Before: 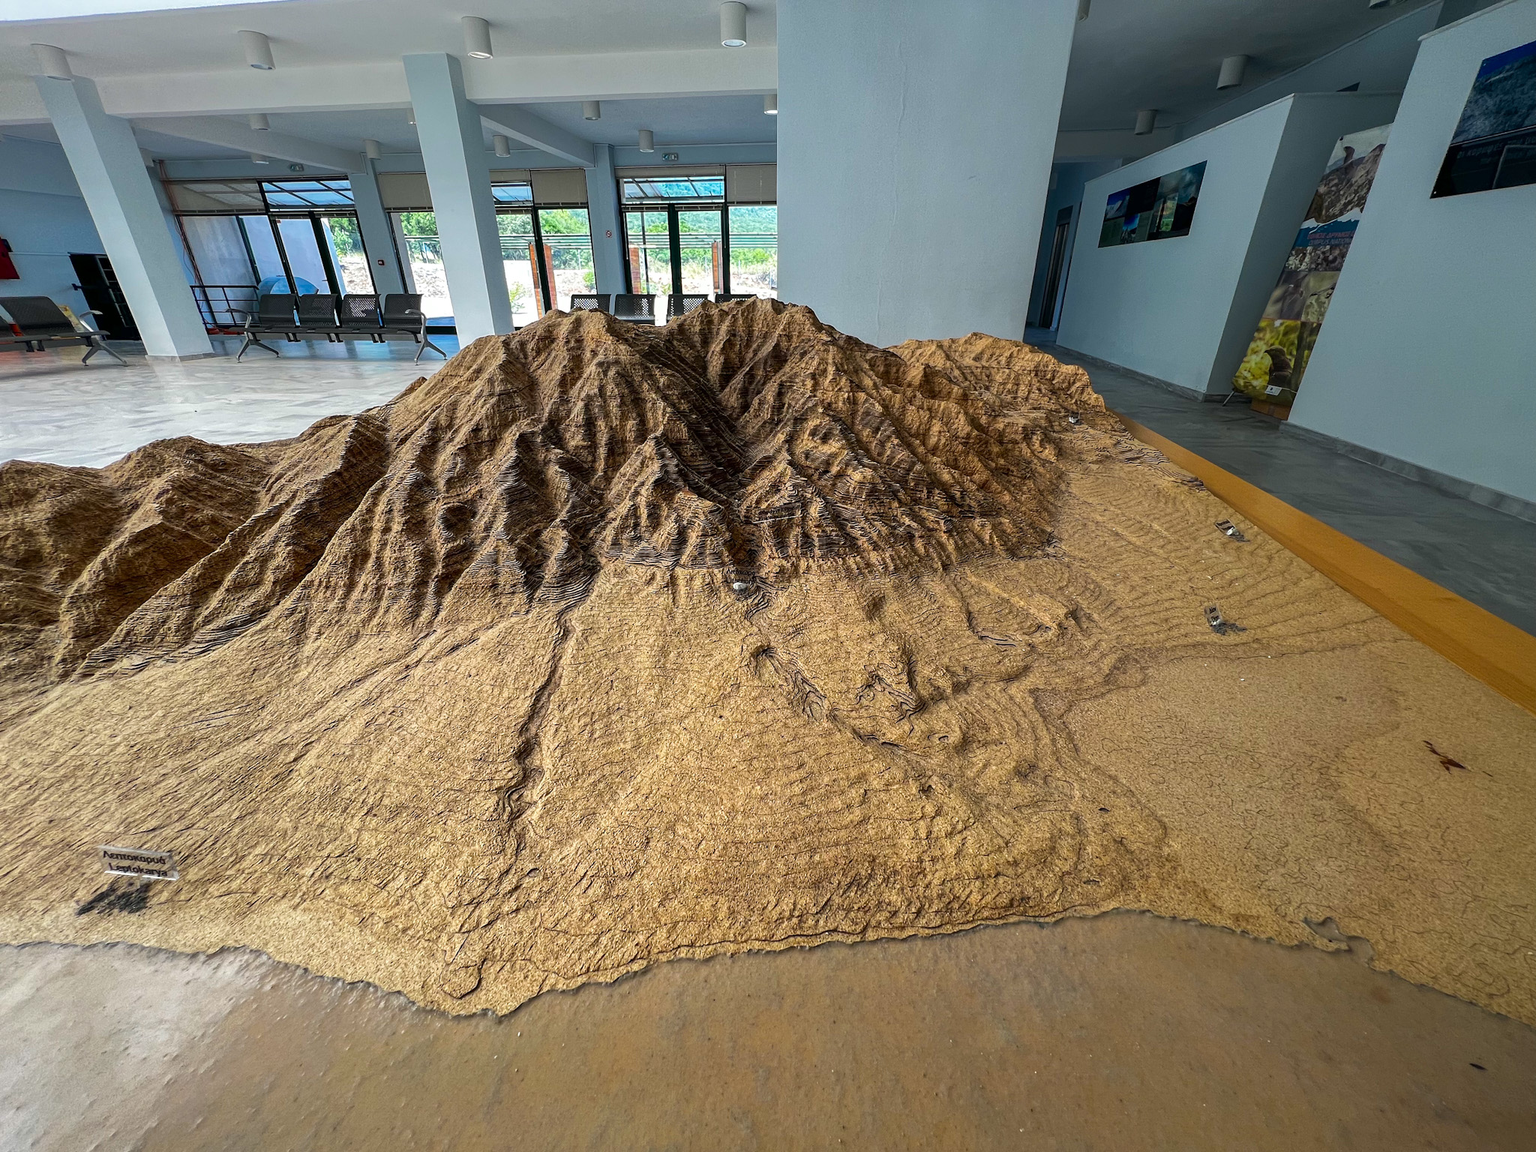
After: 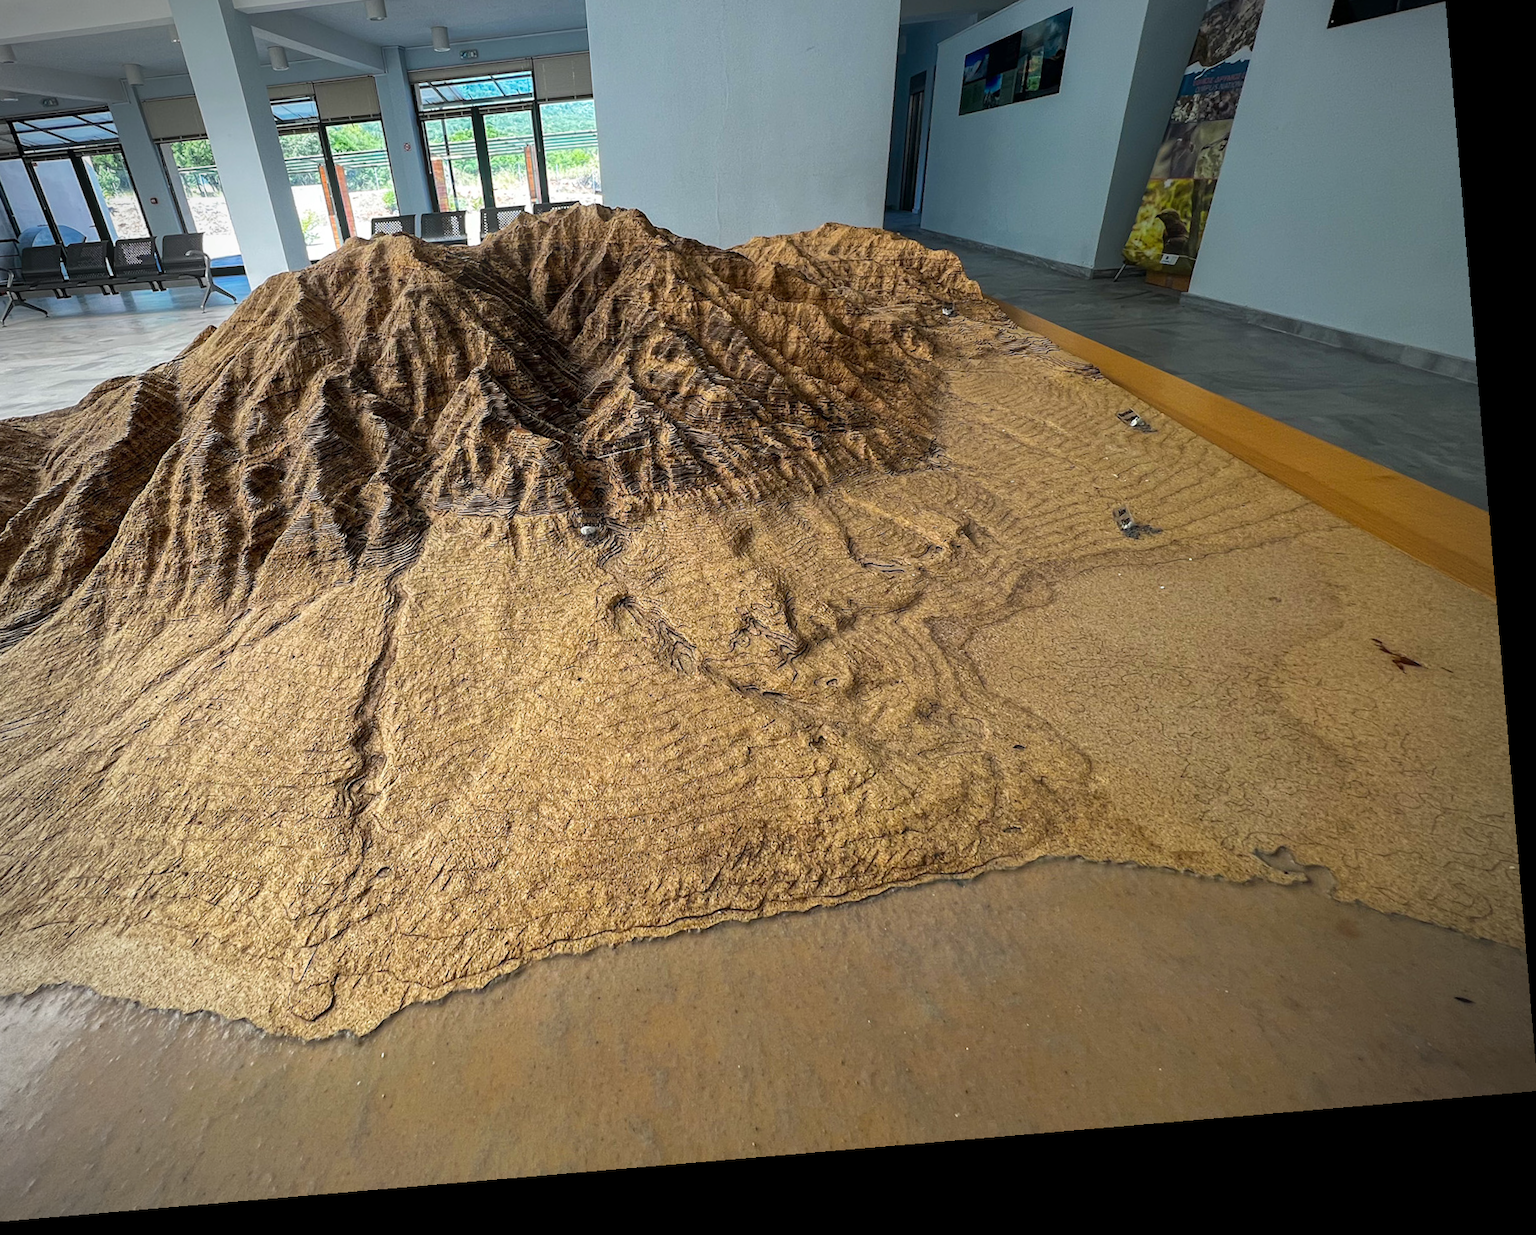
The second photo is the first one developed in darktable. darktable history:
bloom: size 9%, threshold 100%, strength 7%
rotate and perspective: rotation -4.86°, automatic cropping off
crop: left 16.315%, top 14.246%
vignetting: fall-off radius 60.92%
